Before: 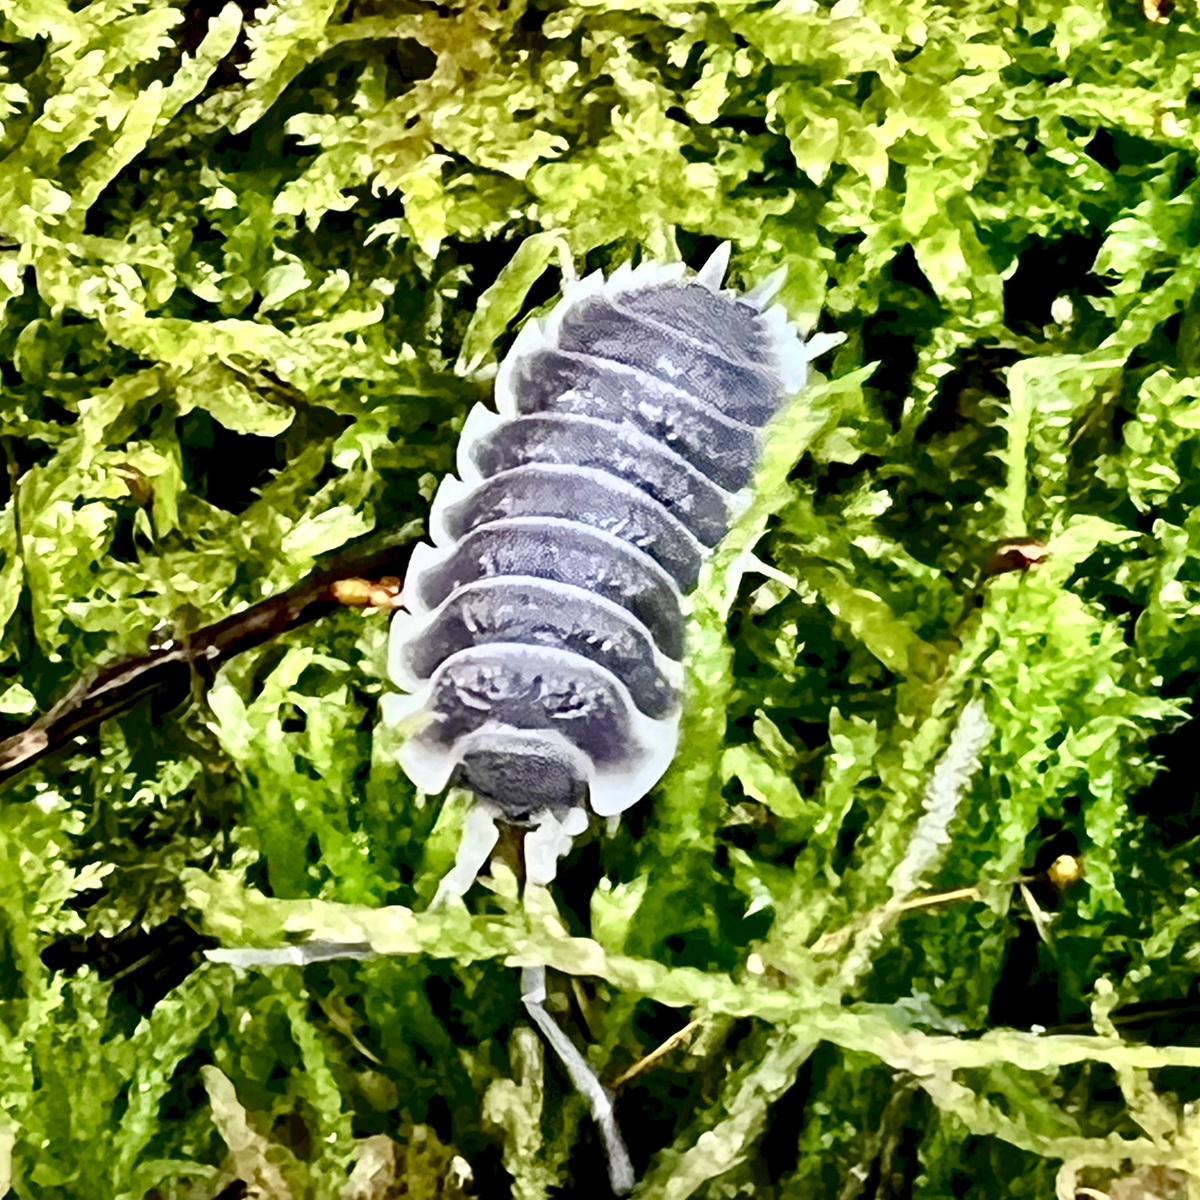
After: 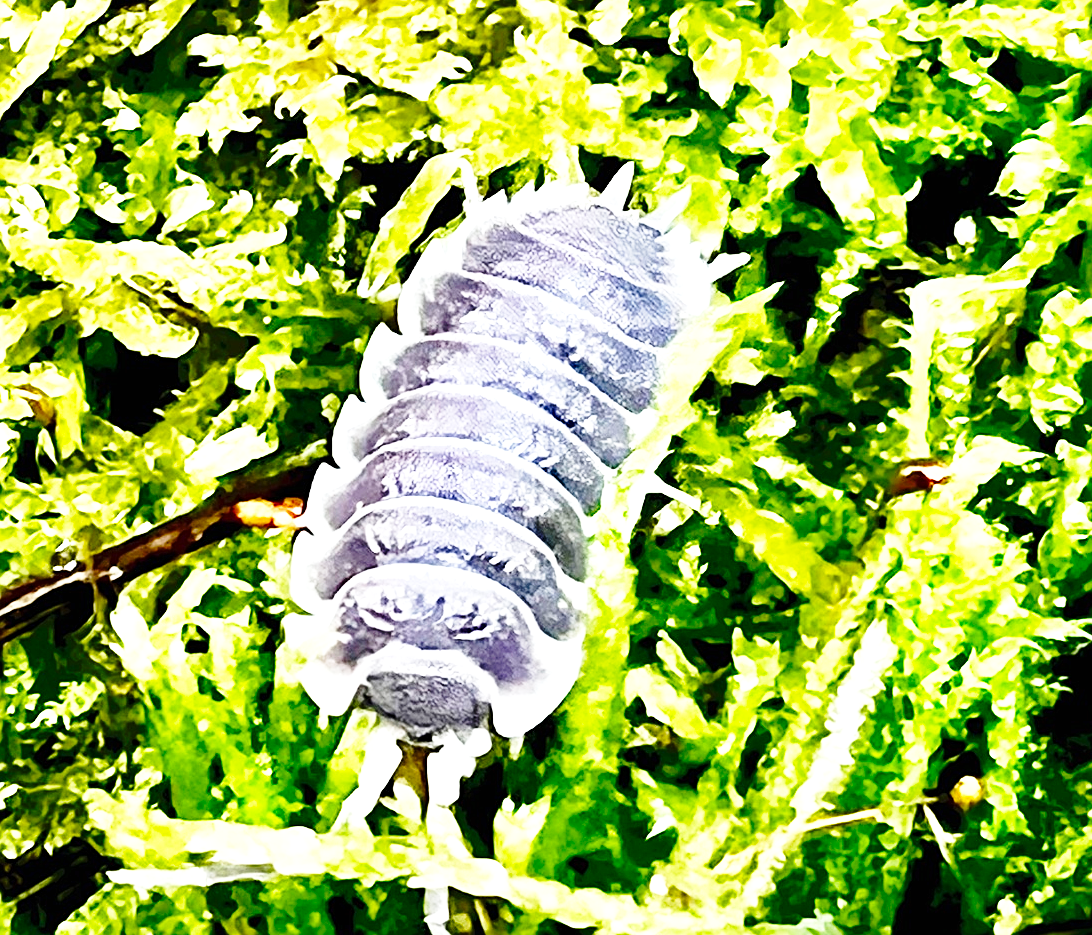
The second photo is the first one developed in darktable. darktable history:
crop: left 8.155%, top 6.611%, bottom 15.385%
sharpen: on, module defaults
exposure: black level correction 0, exposure 0.7 EV, compensate exposure bias true, compensate highlight preservation false
base curve: curves: ch0 [(0, 0) (0.028, 0.03) (0.121, 0.232) (0.46, 0.748) (0.859, 0.968) (1, 1)], preserve colors none
